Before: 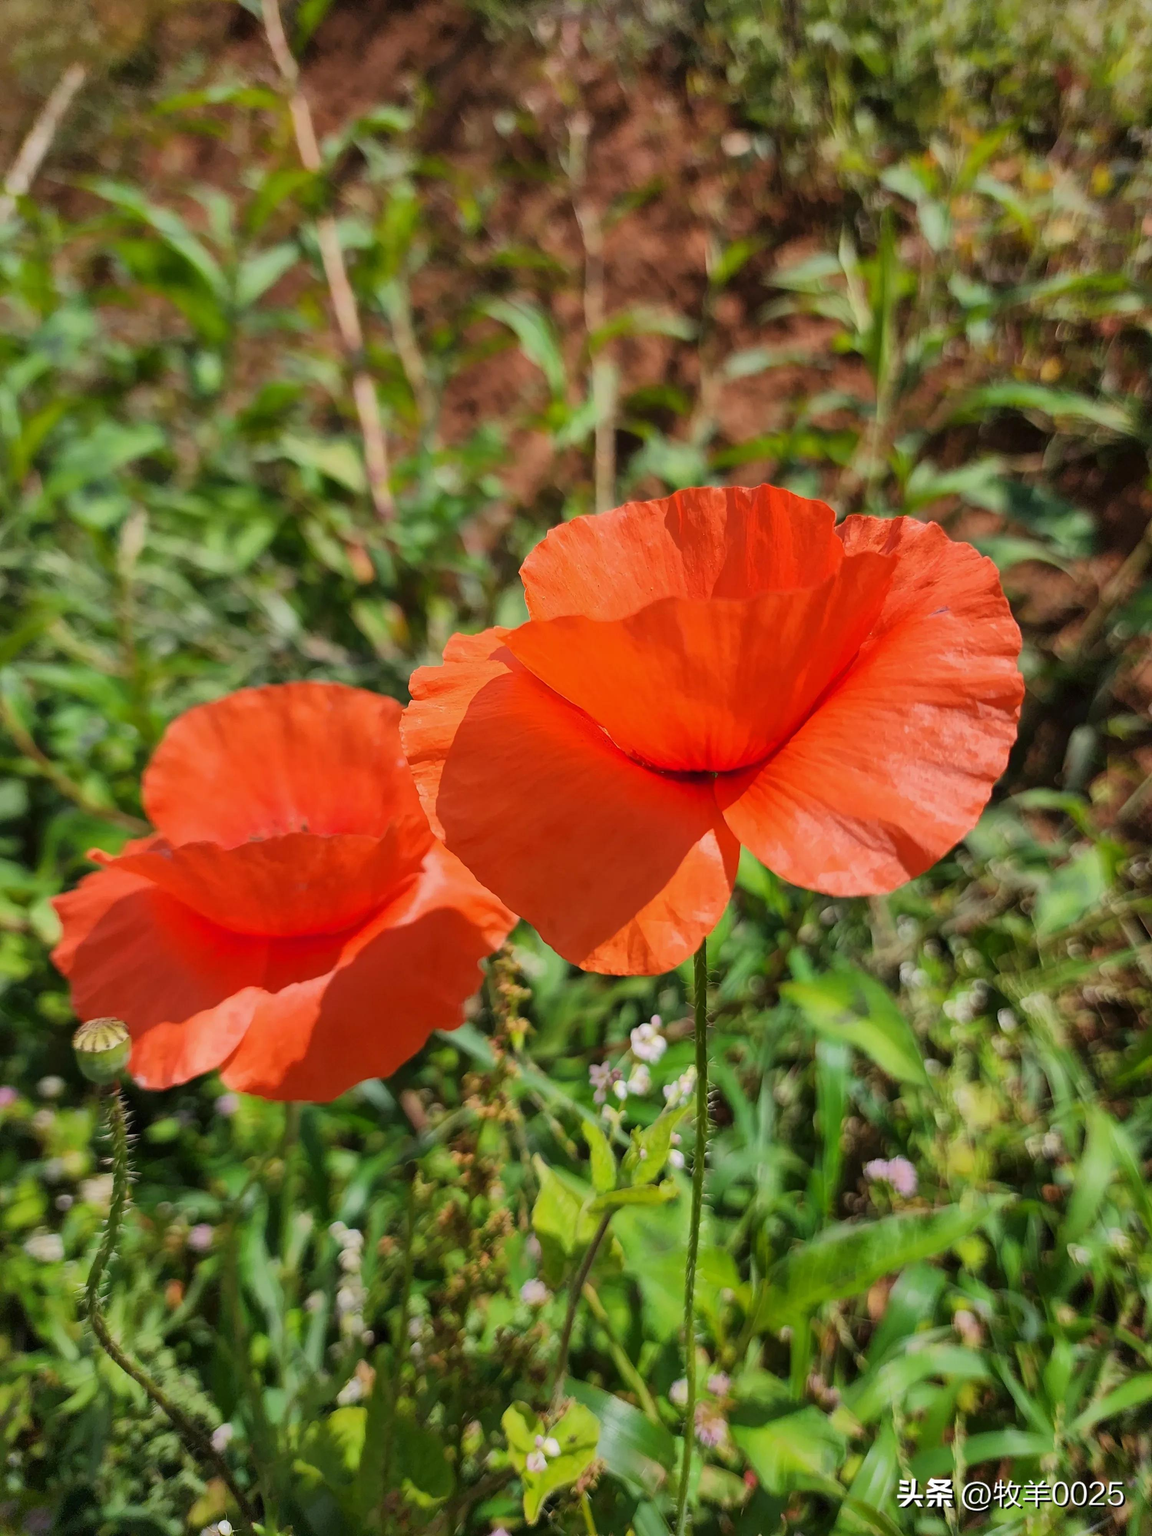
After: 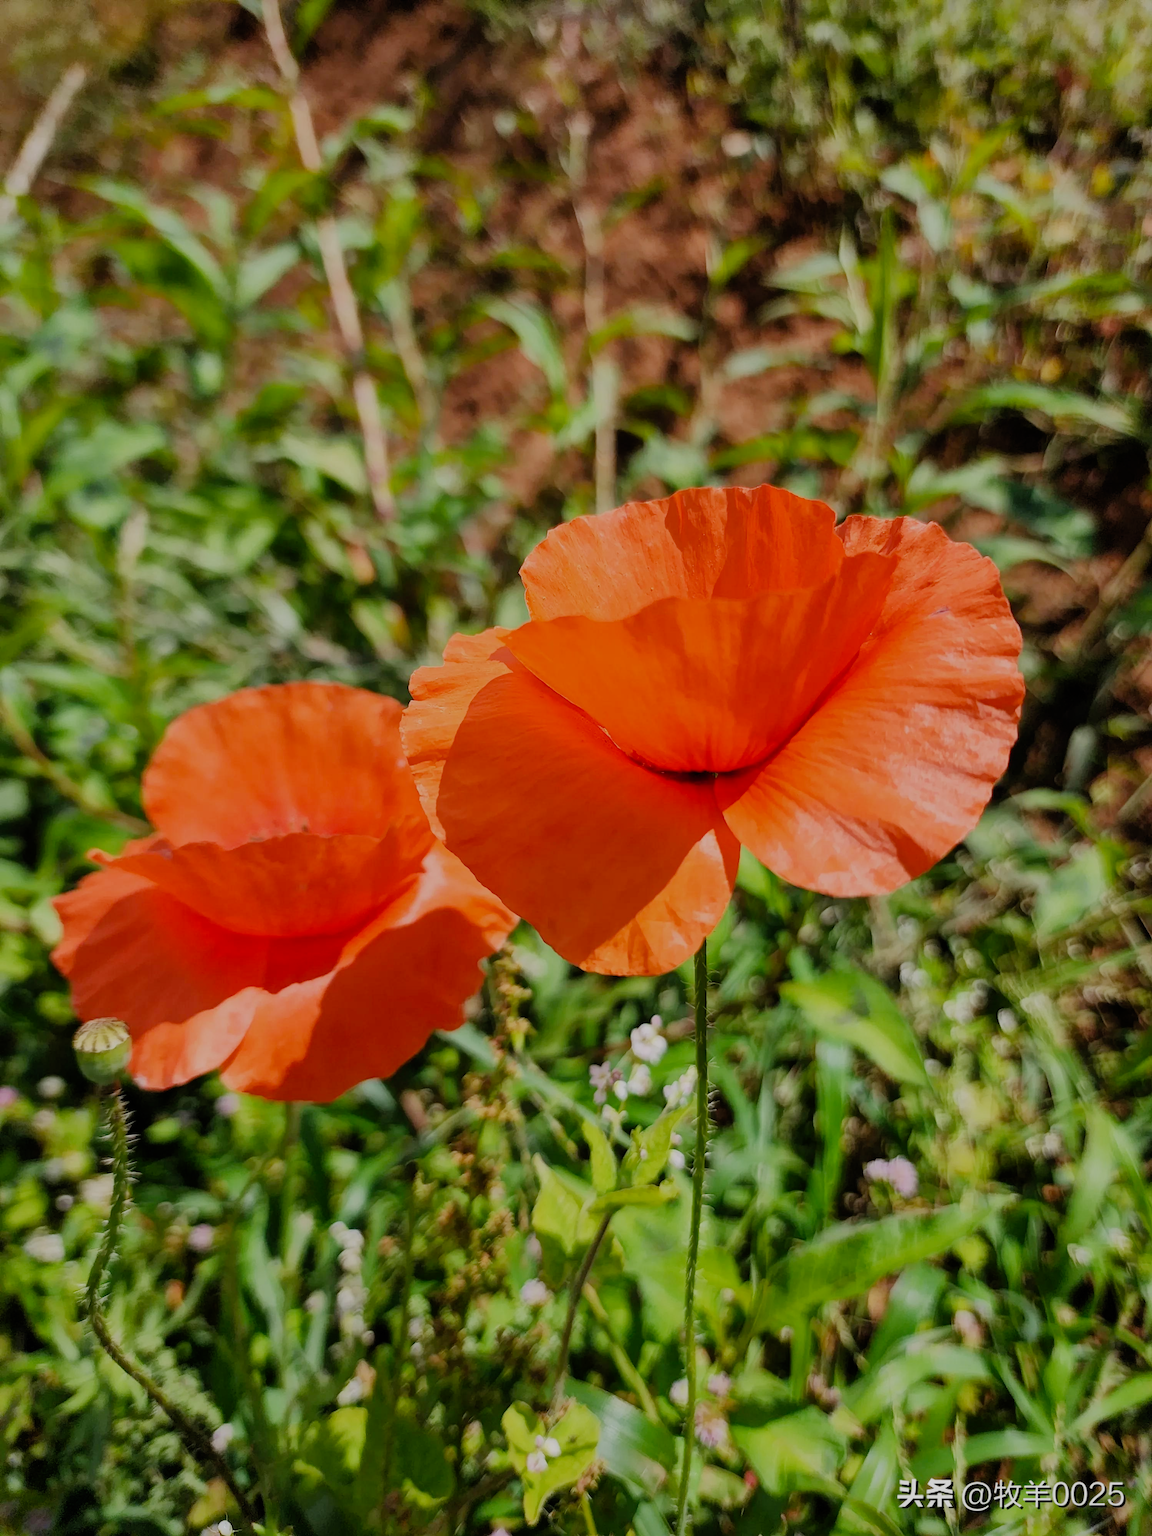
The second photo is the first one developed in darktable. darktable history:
filmic rgb: black relative exposure -7.65 EV, white relative exposure 4.56 EV, hardness 3.61, add noise in highlights 0, preserve chrominance no, color science v3 (2019), use custom middle-gray values true, contrast in highlights soft
